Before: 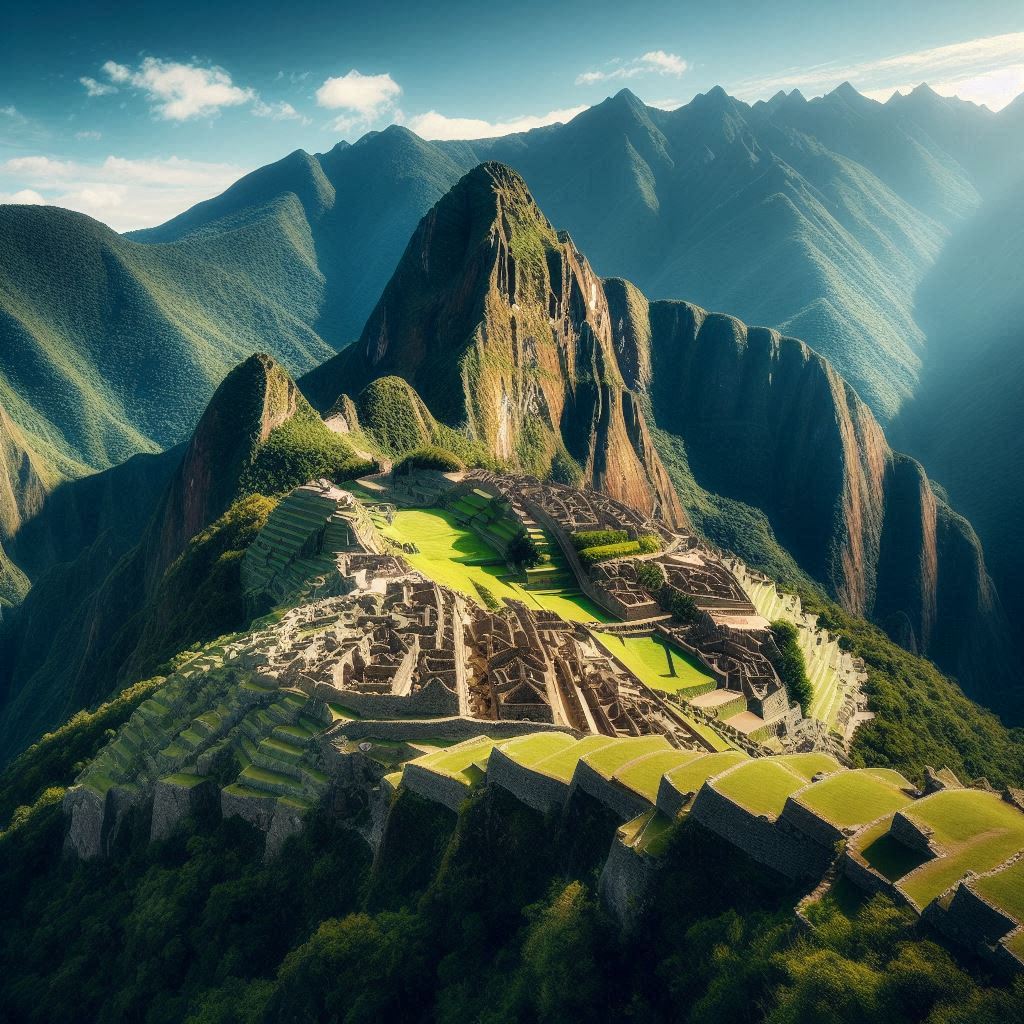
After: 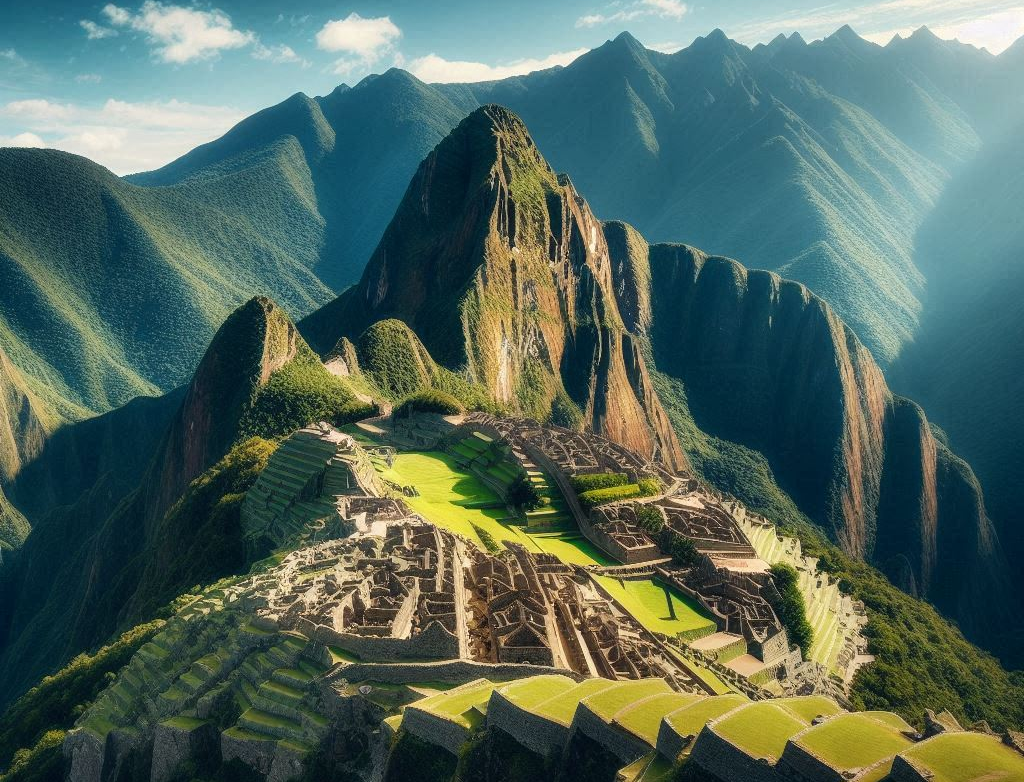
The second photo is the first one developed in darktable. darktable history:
crop: top 5.593%, bottom 18.009%
